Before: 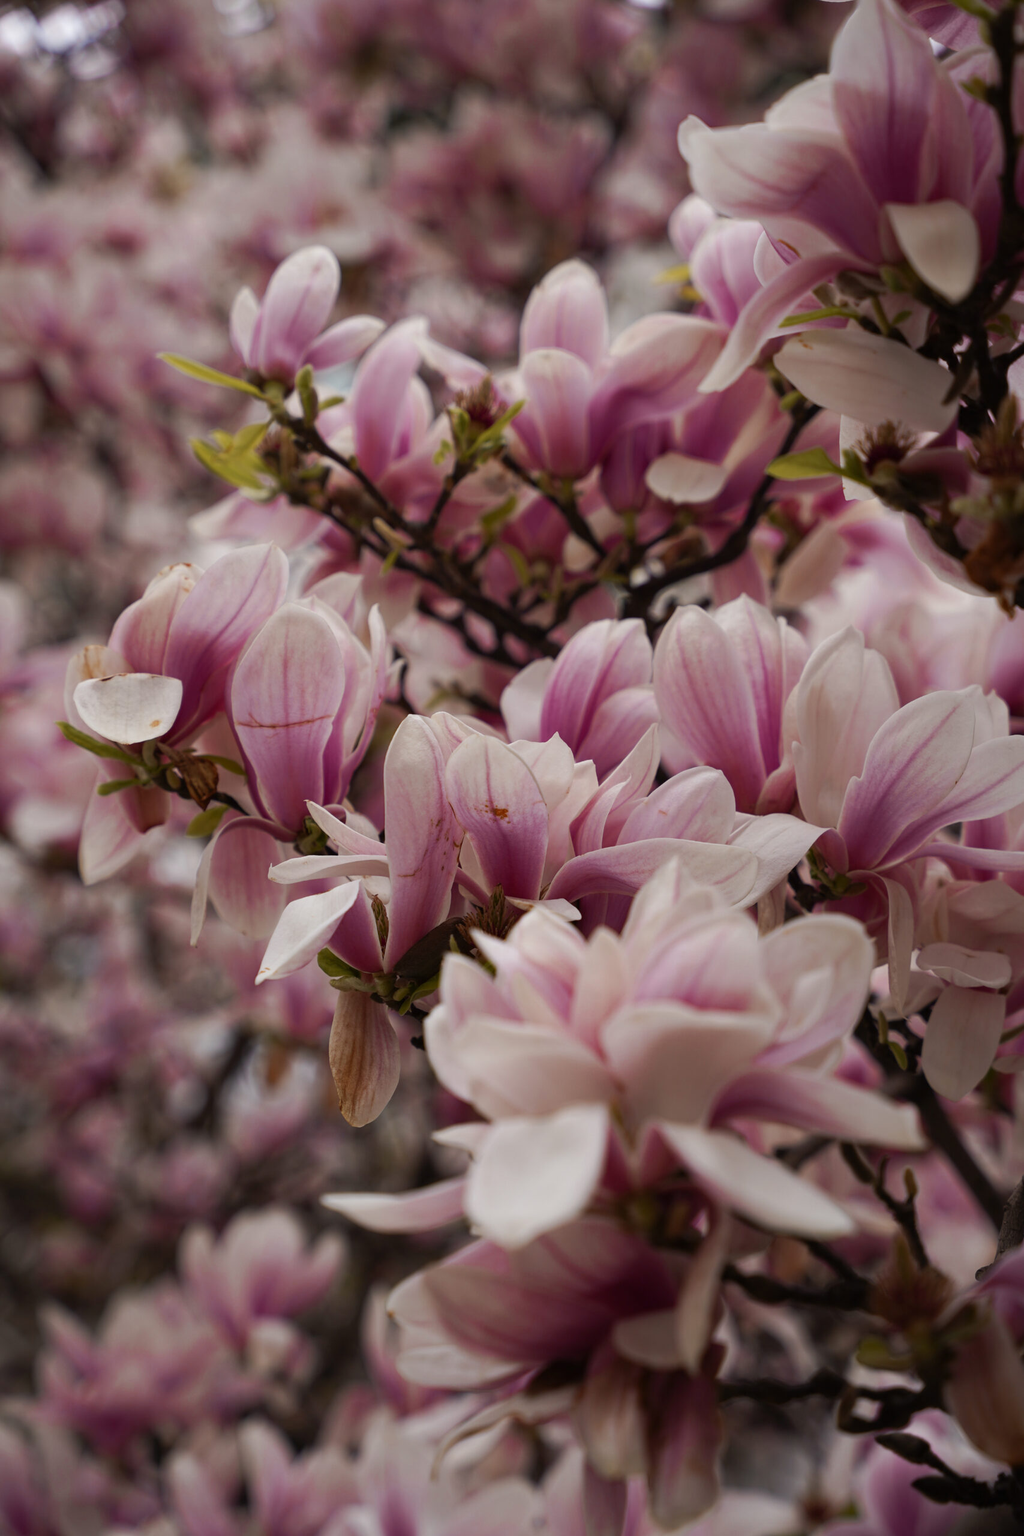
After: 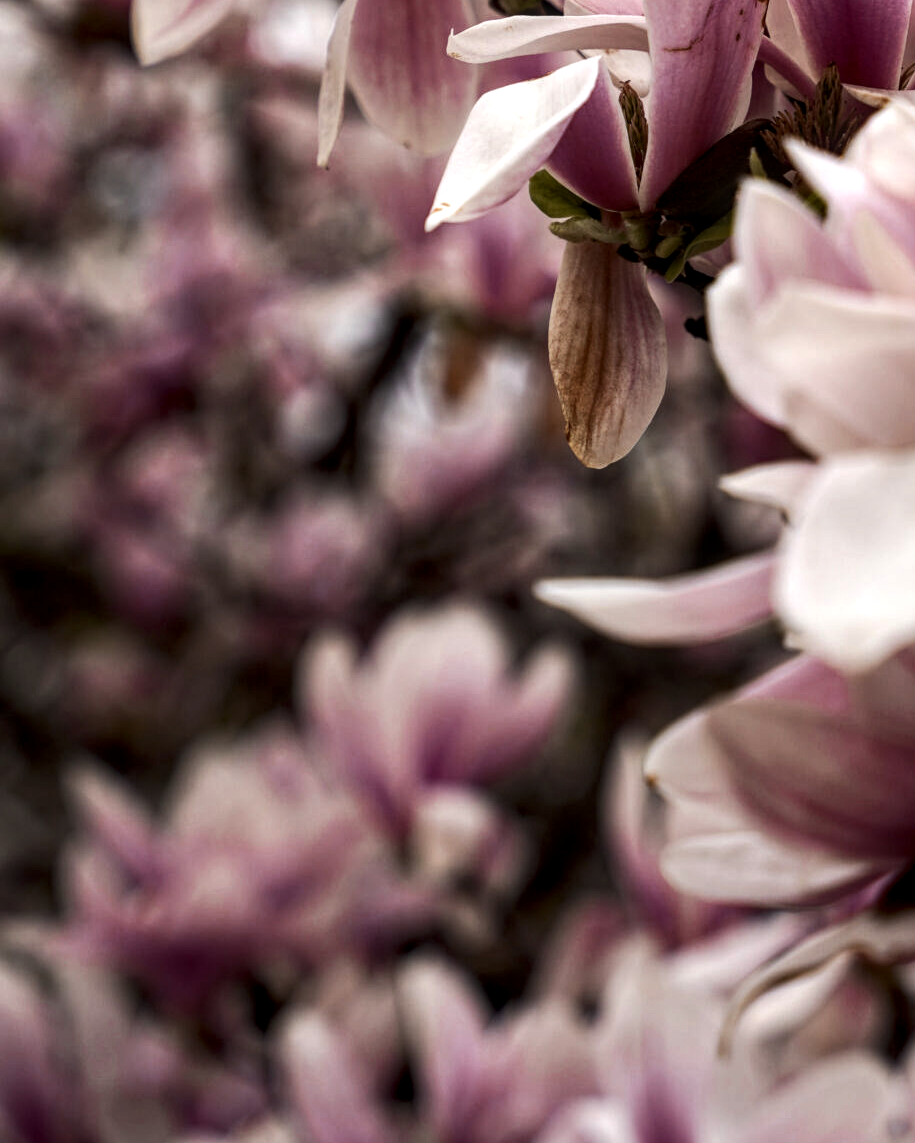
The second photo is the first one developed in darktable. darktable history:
levels: mode automatic, levels [0.026, 0.507, 0.987]
local contrast: detail 142%
crop and rotate: top 55.085%, right 46.383%, bottom 0.231%
tone equalizer: -8 EV -0.789 EV, -7 EV -0.722 EV, -6 EV -0.562 EV, -5 EV -0.398 EV, -3 EV 0.383 EV, -2 EV 0.6 EV, -1 EV 0.681 EV, +0 EV 0.726 EV, edges refinement/feathering 500, mask exposure compensation -1.25 EV, preserve details no
